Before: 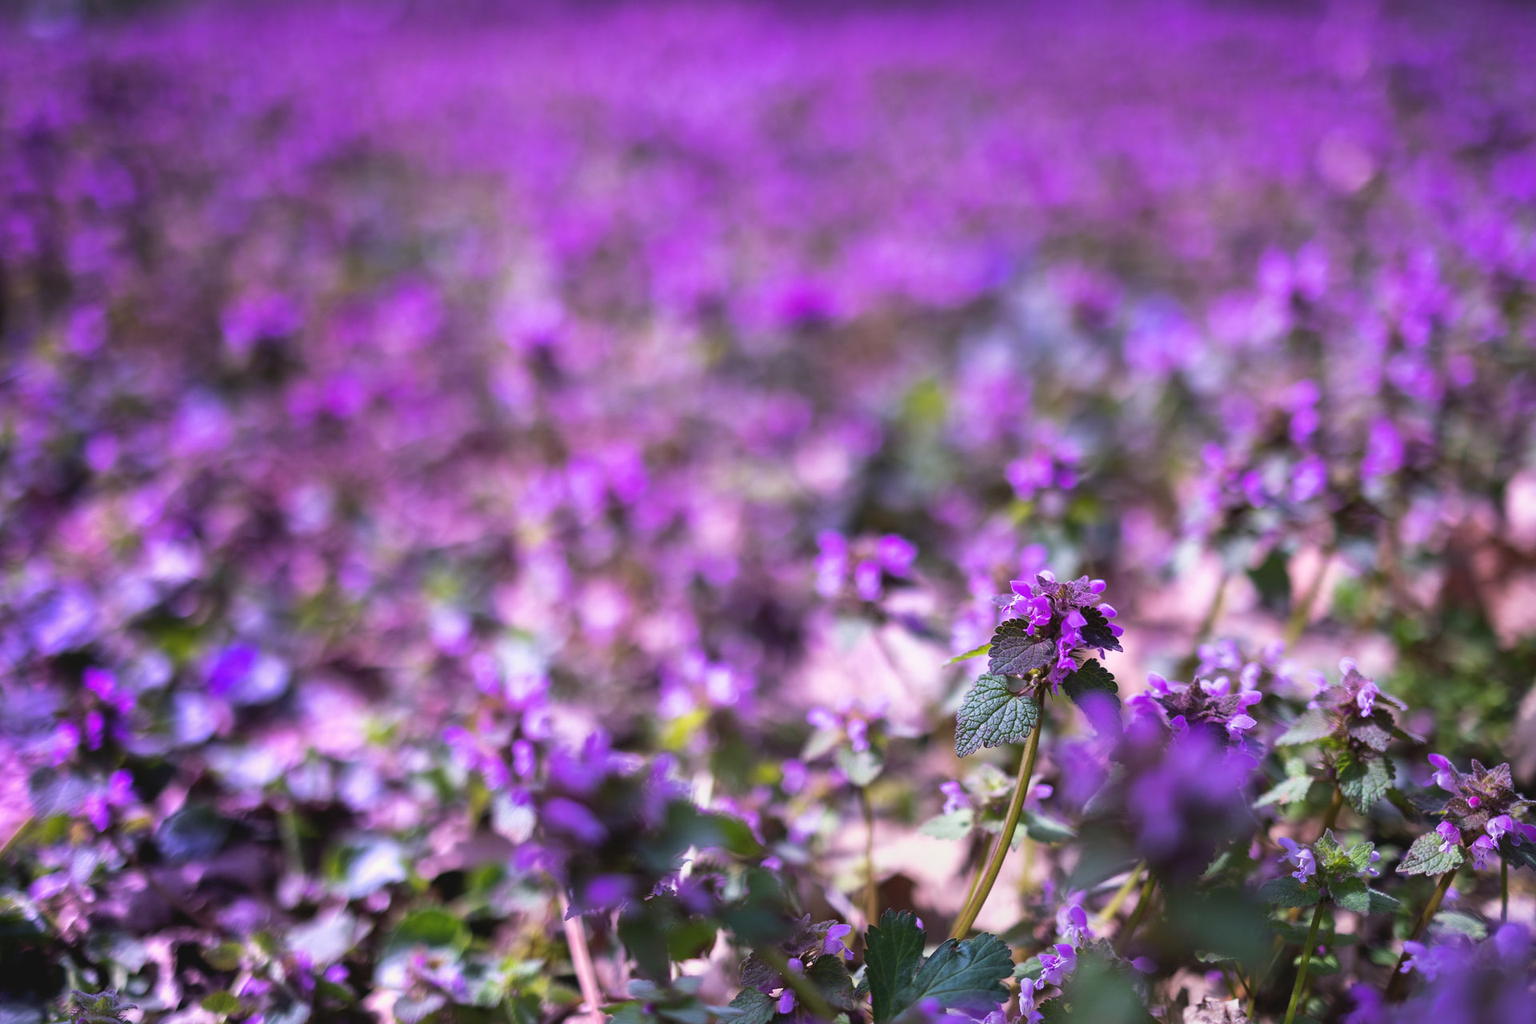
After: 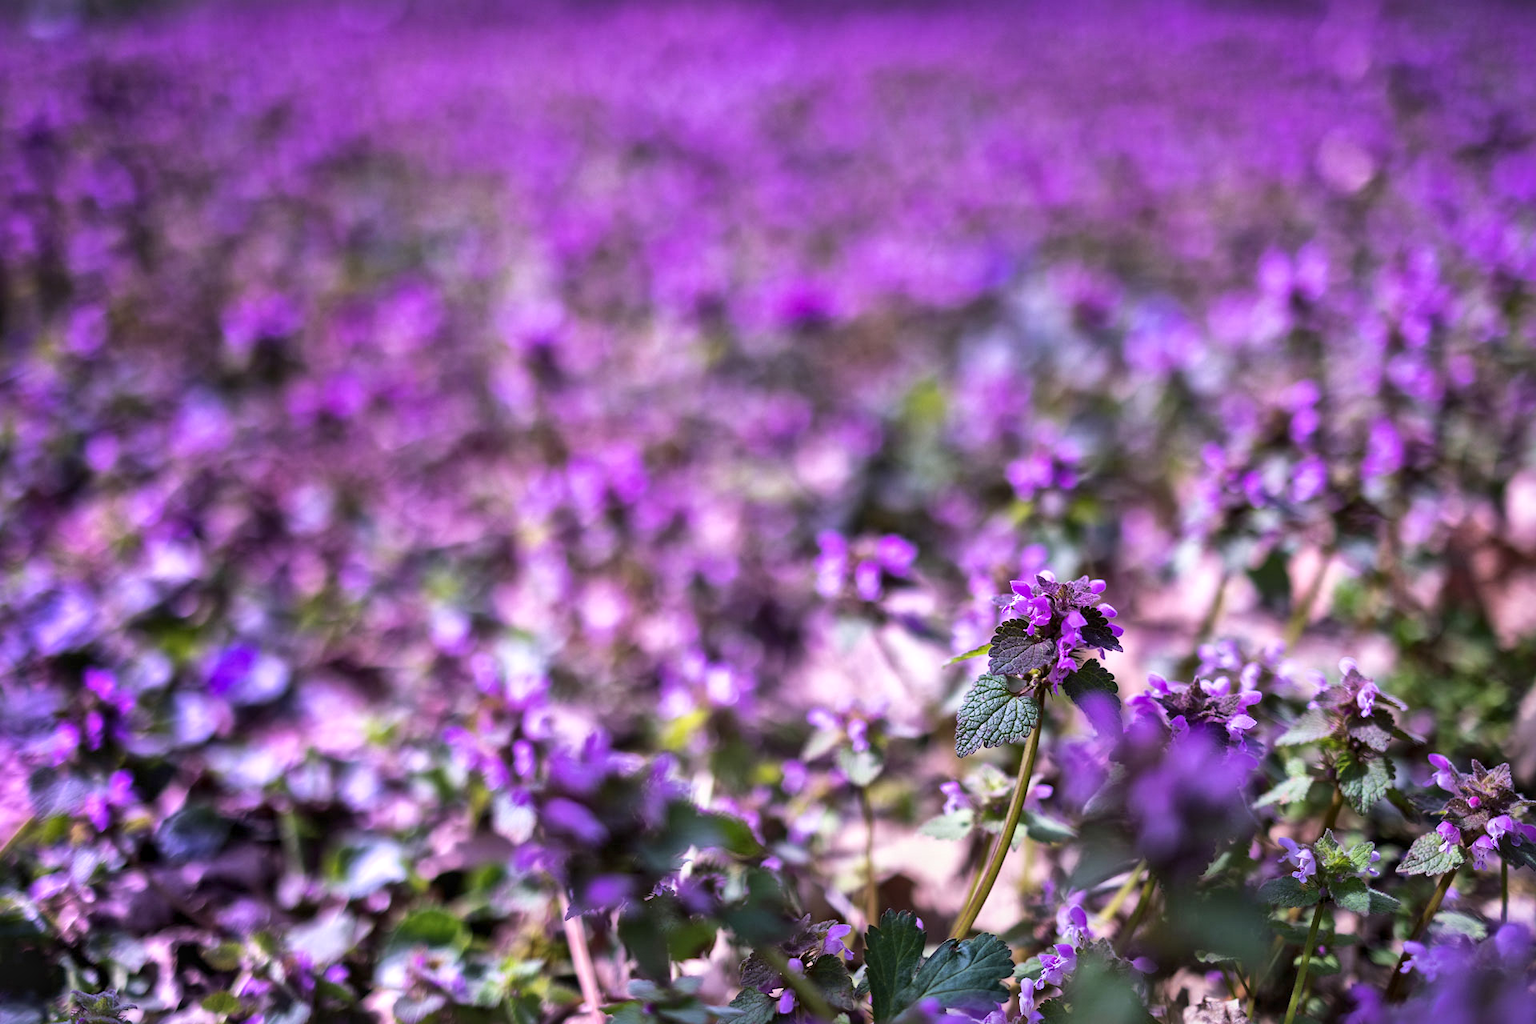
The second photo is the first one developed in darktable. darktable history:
local contrast: mode bilateral grid, contrast 19, coarseness 19, detail 164%, midtone range 0.2
